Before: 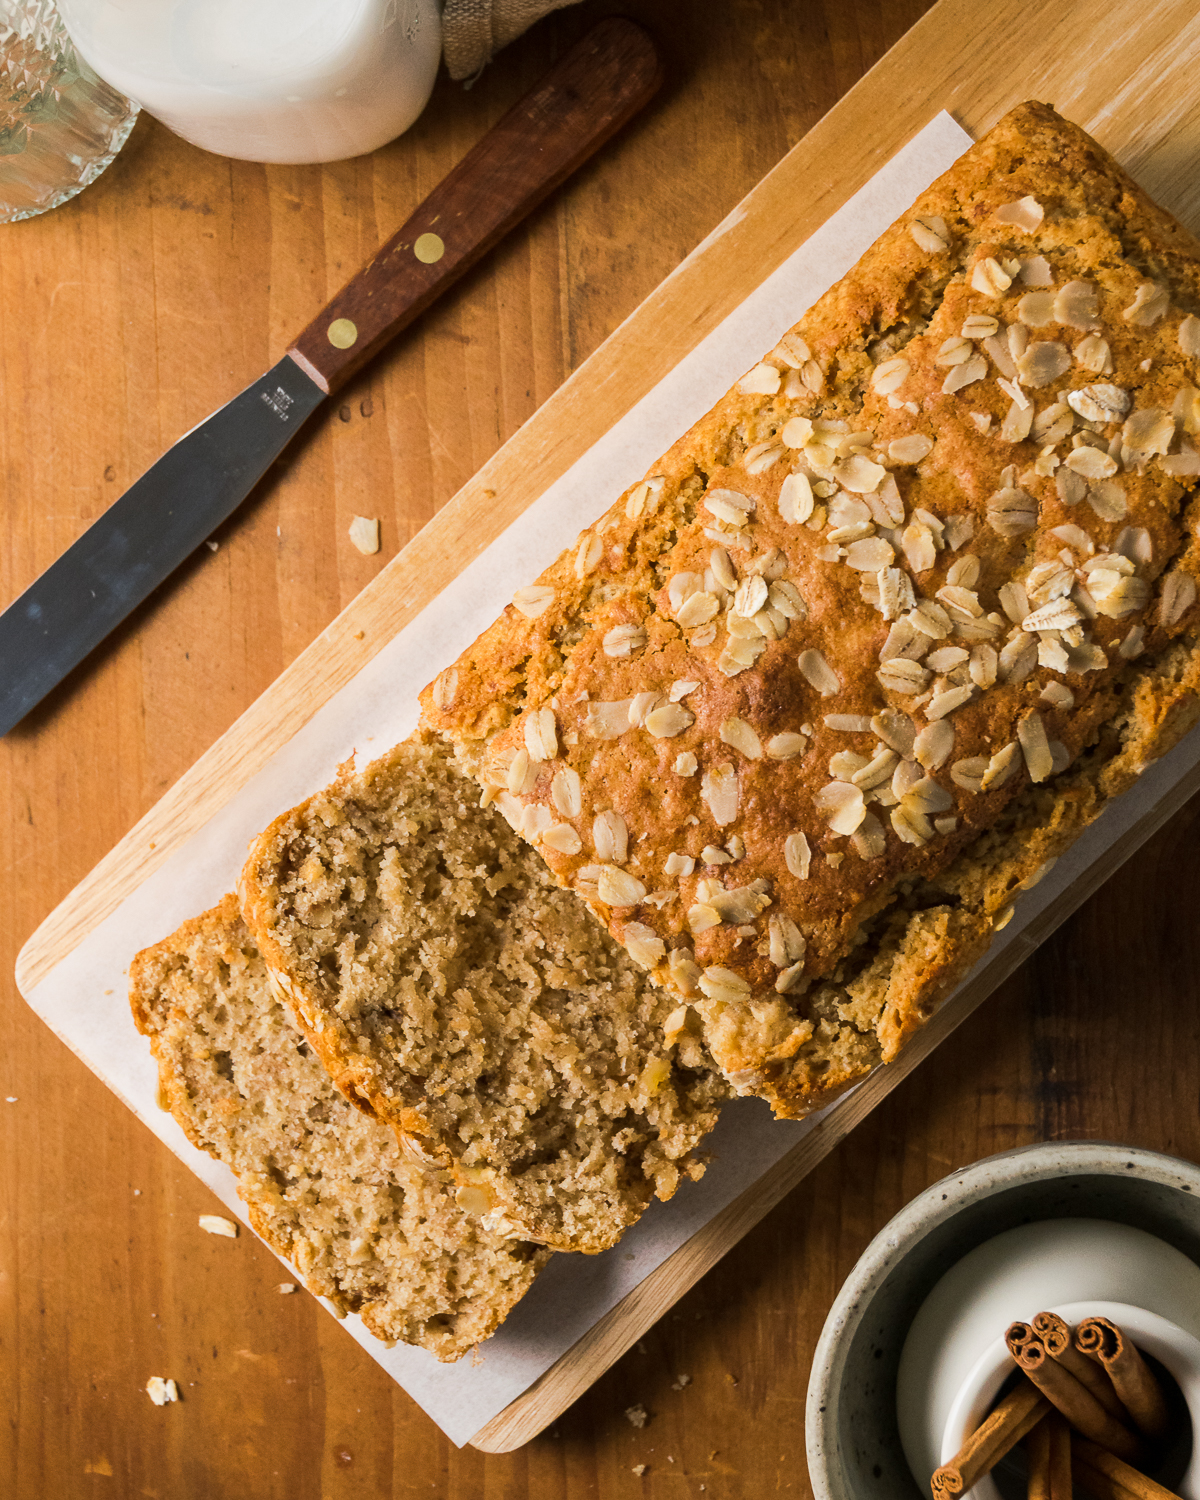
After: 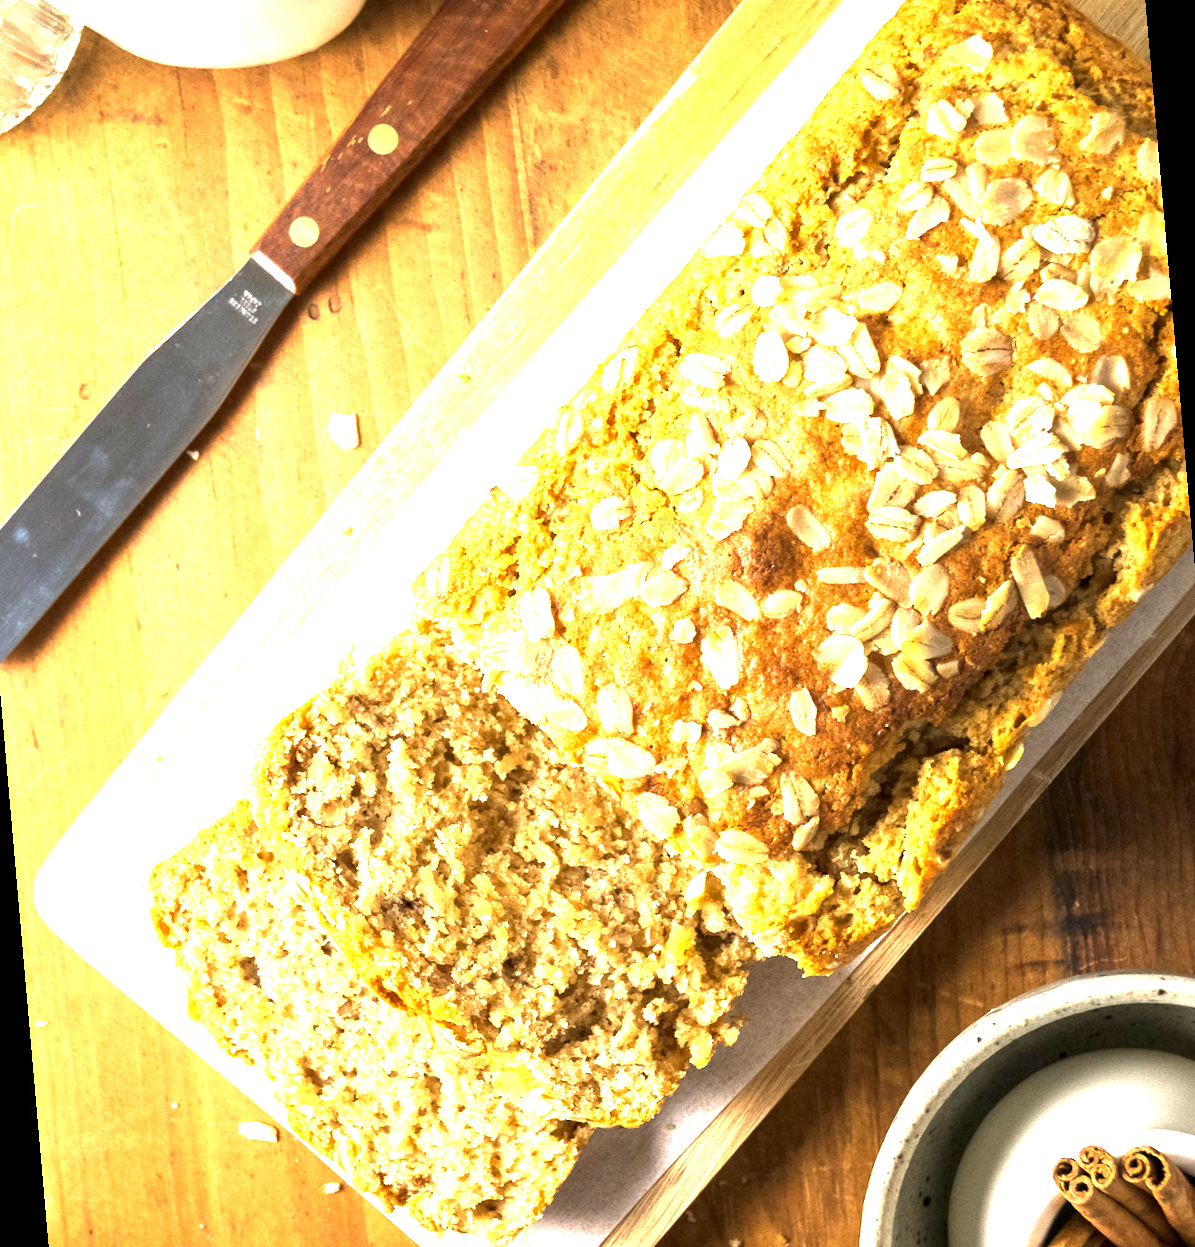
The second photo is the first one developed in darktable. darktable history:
rotate and perspective: rotation -5°, crop left 0.05, crop right 0.952, crop top 0.11, crop bottom 0.89
exposure: black level correction 0, exposure 1.975 EV, compensate exposure bias true, compensate highlight preservation false
local contrast: highlights 100%, shadows 100%, detail 131%, midtone range 0.2
